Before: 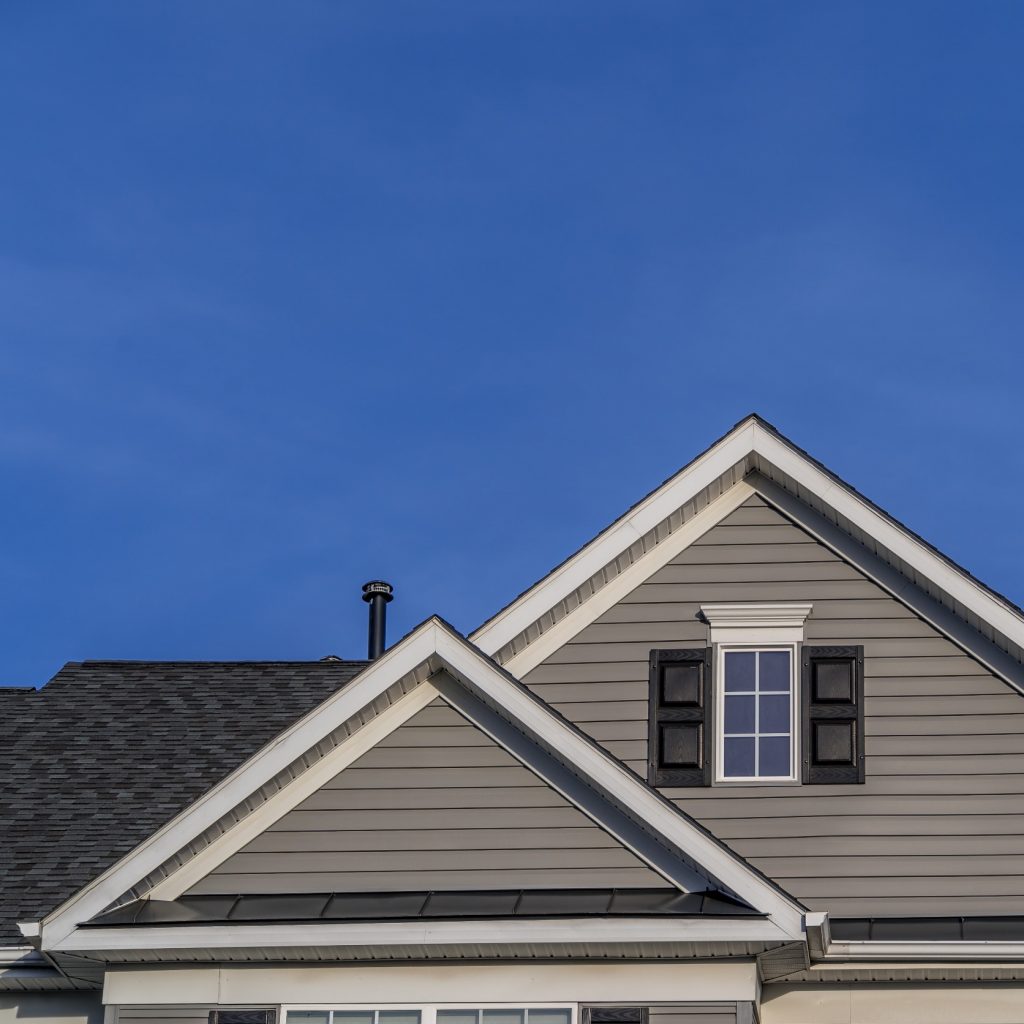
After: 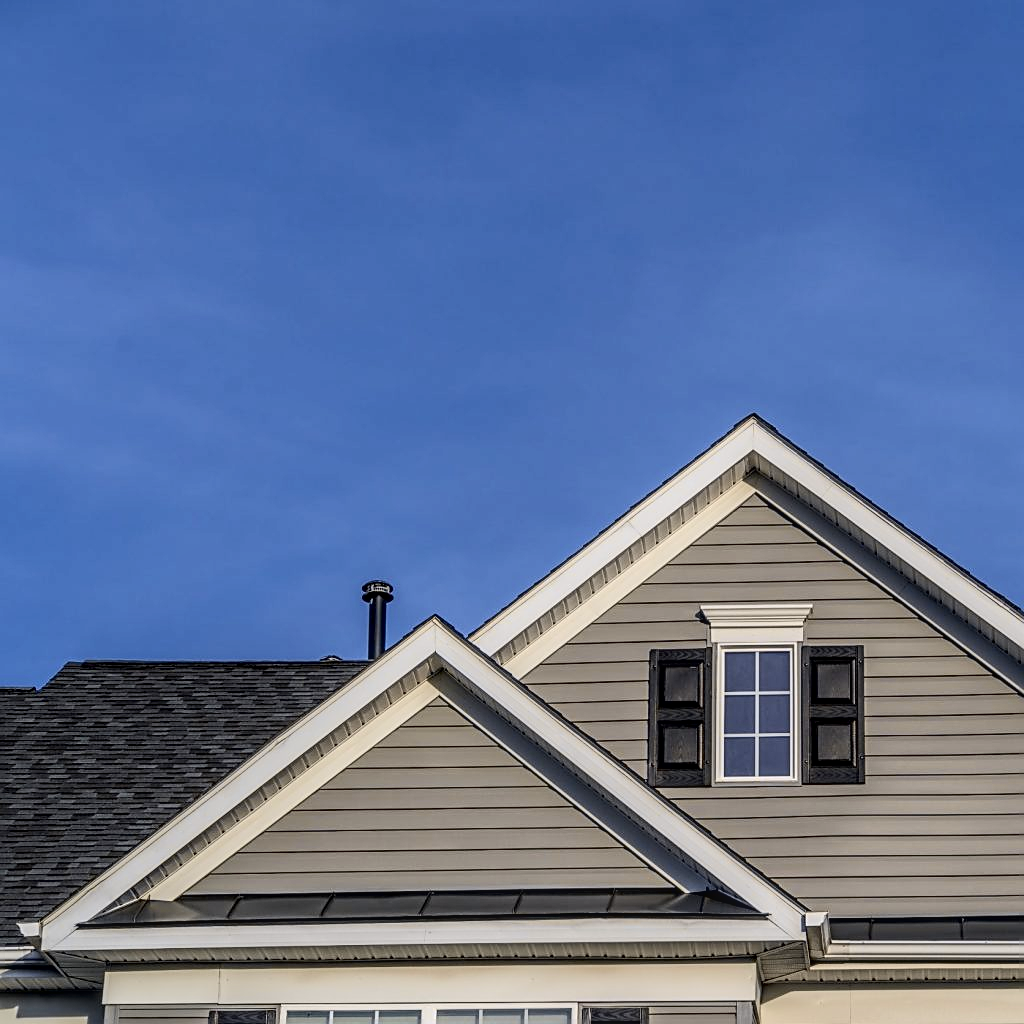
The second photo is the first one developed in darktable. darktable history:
local contrast: on, module defaults
tone curve: curves: ch0 [(0, 0.013) (0.054, 0.018) (0.205, 0.191) (0.289, 0.292) (0.39, 0.424) (0.493, 0.551) (0.666, 0.743) (0.795, 0.841) (1, 0.998)]; ch1 [(0, 0) (0.385, 0.343) (0.439, 0.415) (0.494, 0.495) (0.501, 0.501) (0.51, 0.509) (0.548, 0.554) (0.586, 0.614) (0.66, 0.706) (0.783, 0.804) (1, 1)]; ch2 [(0, 0) (0.304, 0.31) (0.403, 0.399) (0.441, 0.428) (0.47, 0.469) (0.498, 0.496) (0.524, 0.538) (0.566, 0.579) (0.633, 0.665) (0.7, 0.711) (1, 1)], color space Lab, independent channels, preserve colors none
sharpen: on, module defaults
